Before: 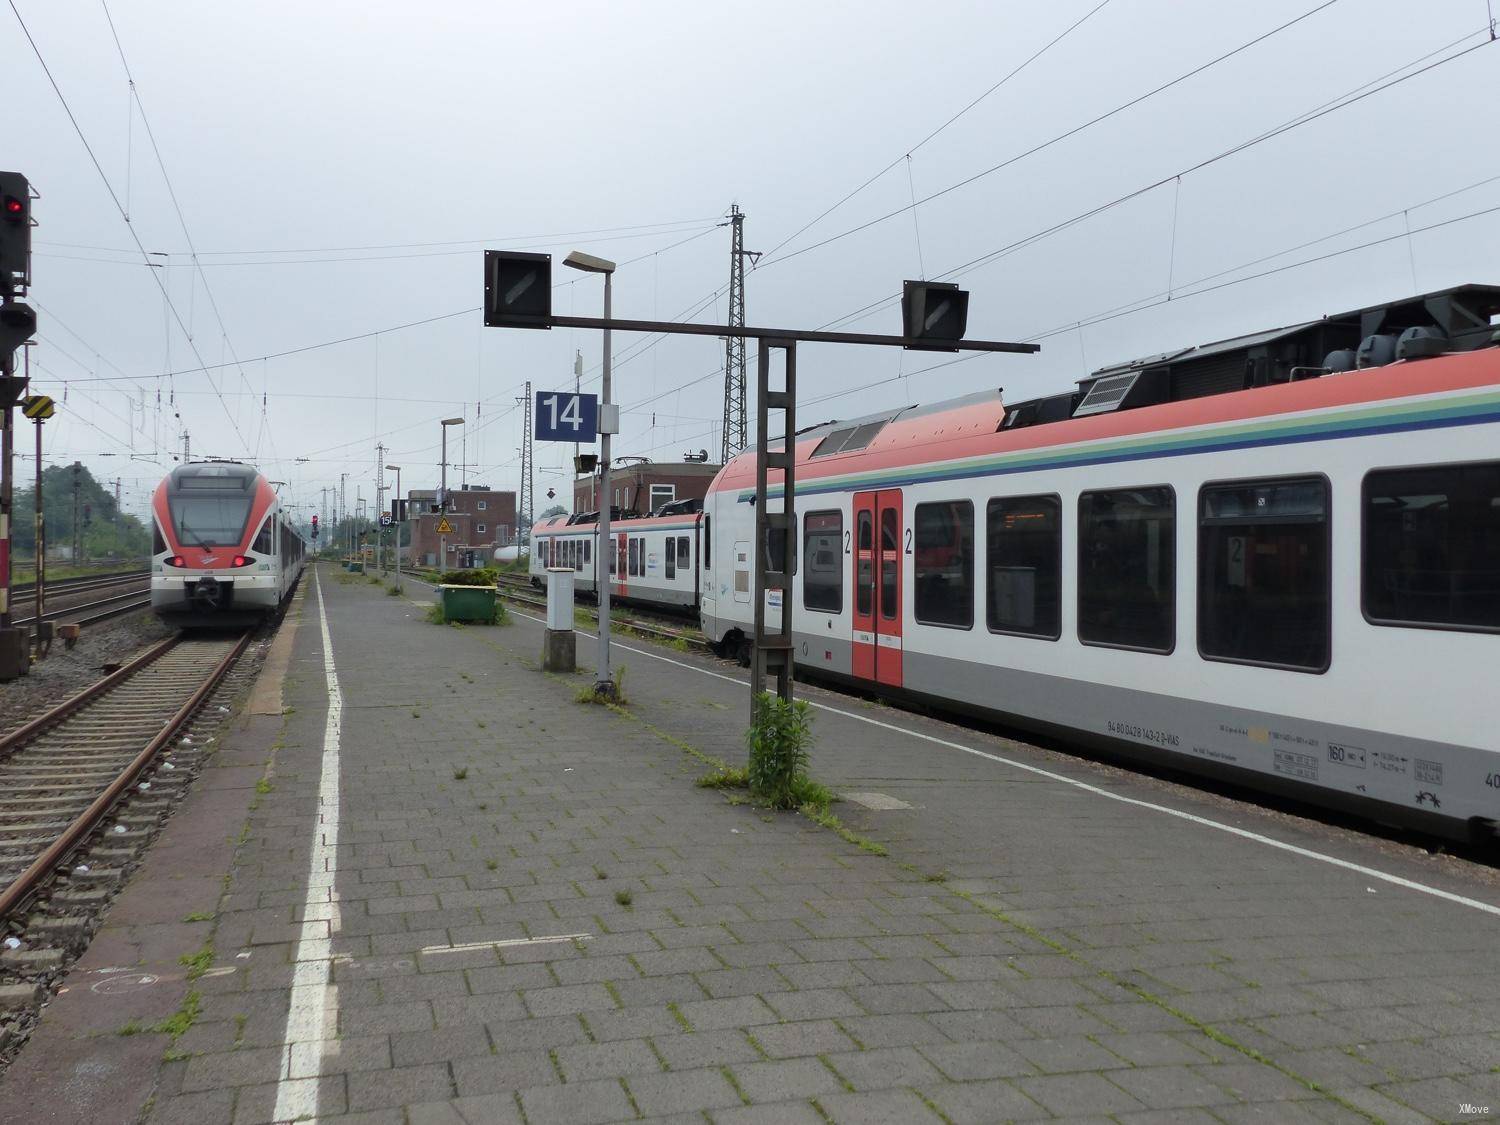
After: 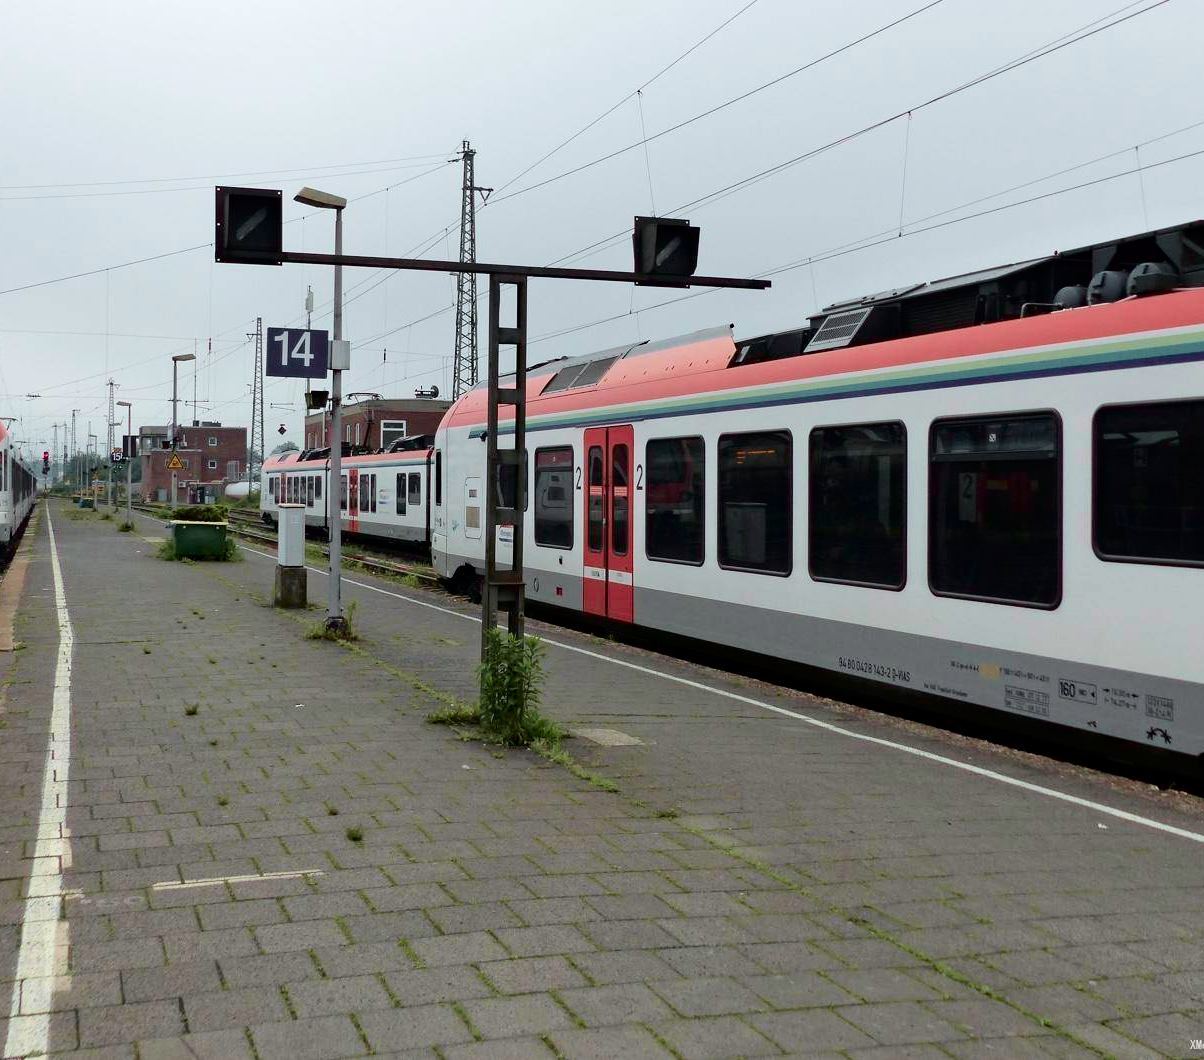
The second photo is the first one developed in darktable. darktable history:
crop and rotate: left 17.959%, top 5.771%, right 1.742%
haze removal: compatibility mode true, adaptive false
tone curve: curves: ch0 [(0.003, 0) (0.066, 0.023) (0.149, 0.094) (0.264, 0.238) (0.395, 0.421) (0.517, 0.56) (0.688, 0.743) (0.813, 0.846) (1, 1)]; ch1 [(0, 0) (0.164, 0.115) (0.337, 0.332) (0.39, 0.398) (0.464, 0.461) (0.501, 0.5) (0.521, 0.535) (0.571, 0.588) (0.652, 0.681) (0.733, 0.749) (0.811, 0.796) (1, 1)]; ch2 [(0, 0) (0.337, 0.382) (0.464, 0.476) (0.501, 0.502) (0.527, 0.54) (0.556, 0.567) (0.6, 0.59) (0.687, 0.675) (1, 1)], color space Lab, independent channels, preserve colors none
